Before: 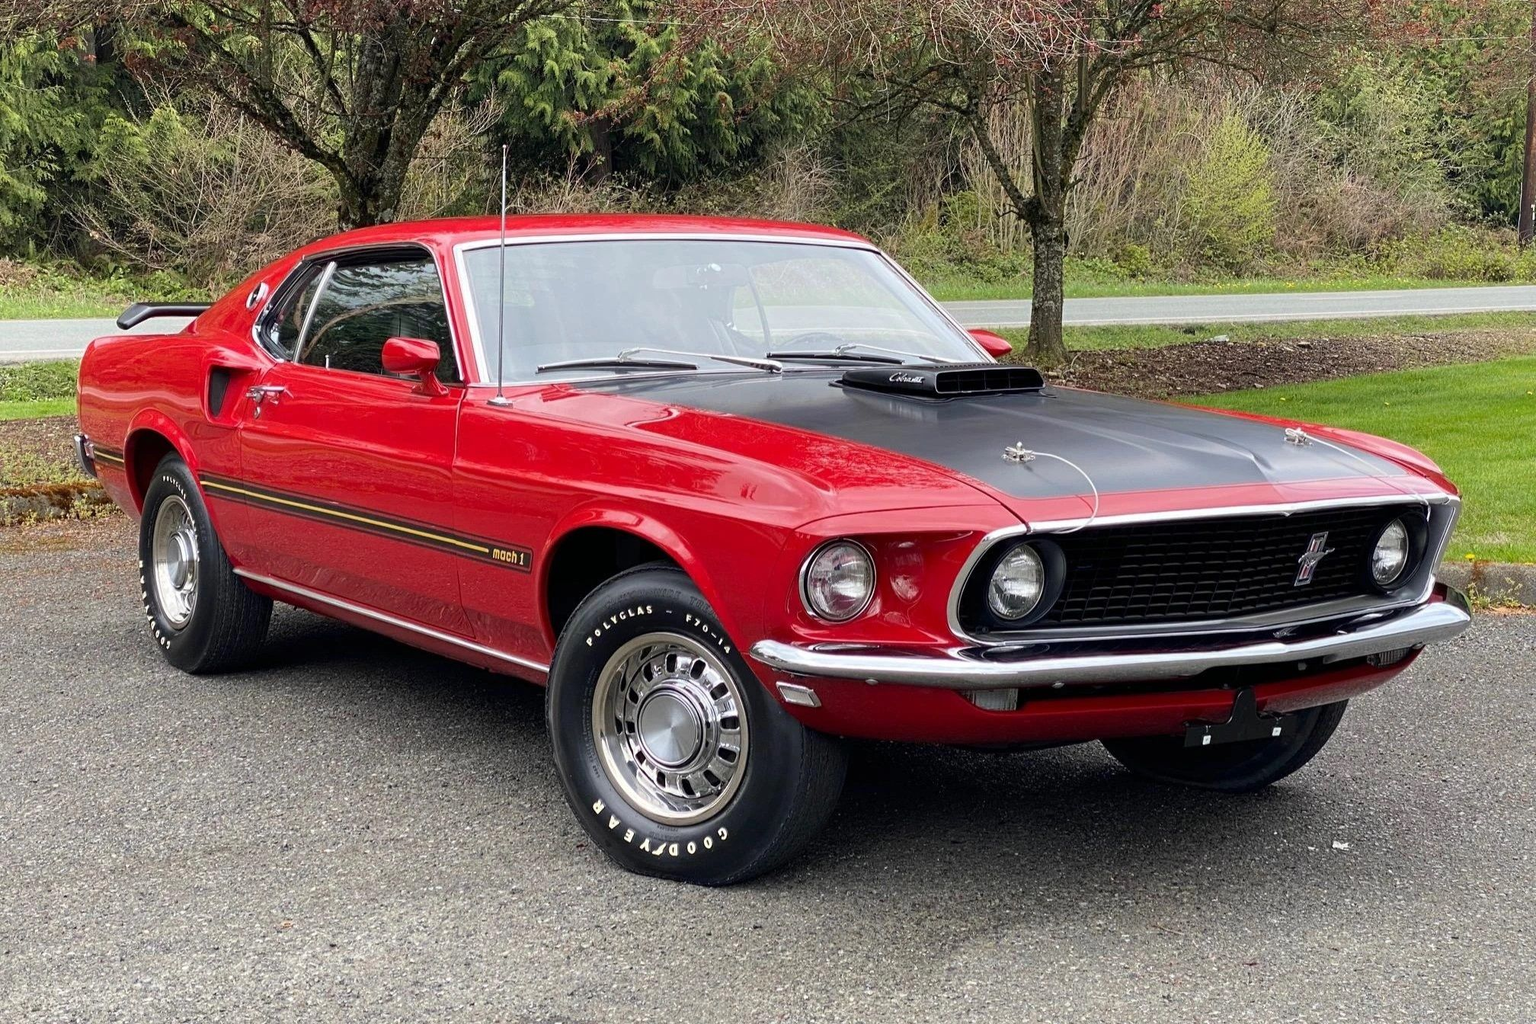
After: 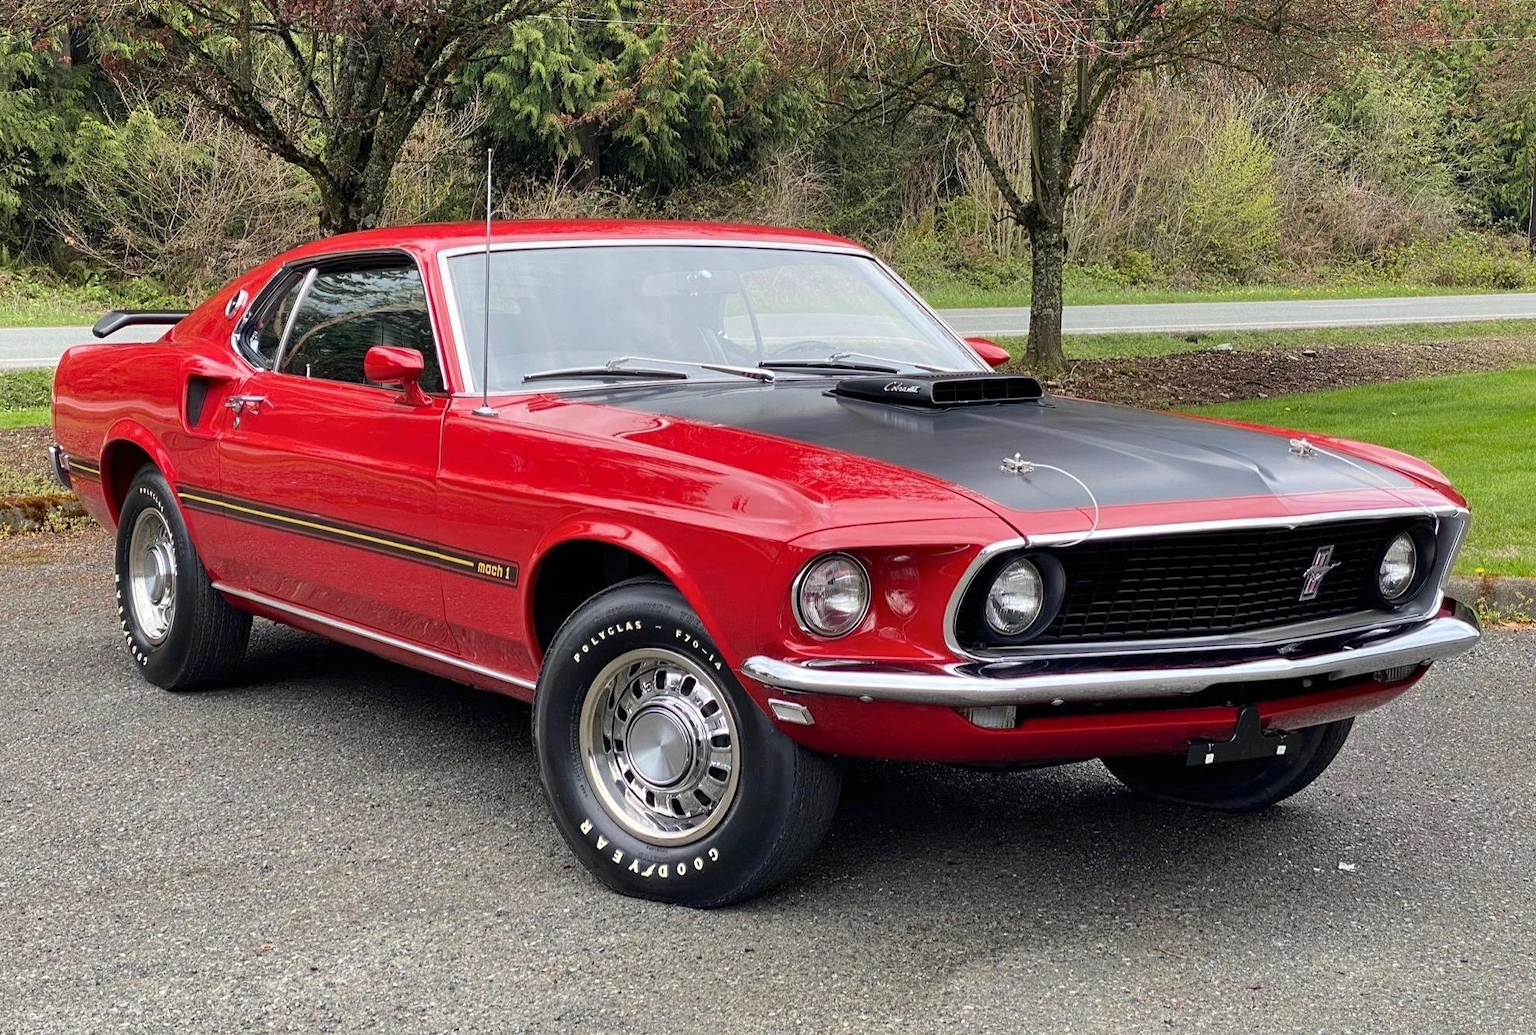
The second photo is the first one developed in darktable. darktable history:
crop and rotate: left 1.774%, right 0.633%, bottom 1.28%
shadows and highlights: shadows 49, highlights -41, soften with gaussian
